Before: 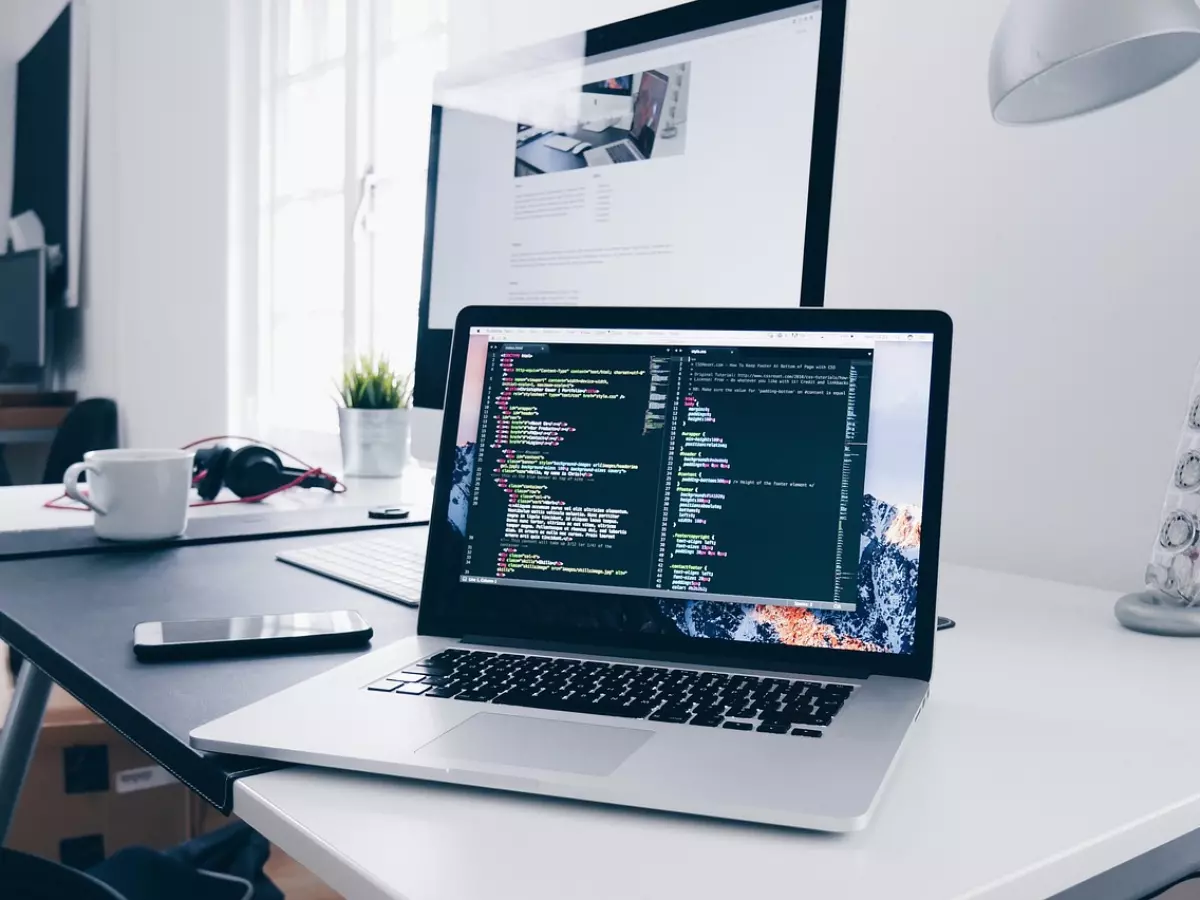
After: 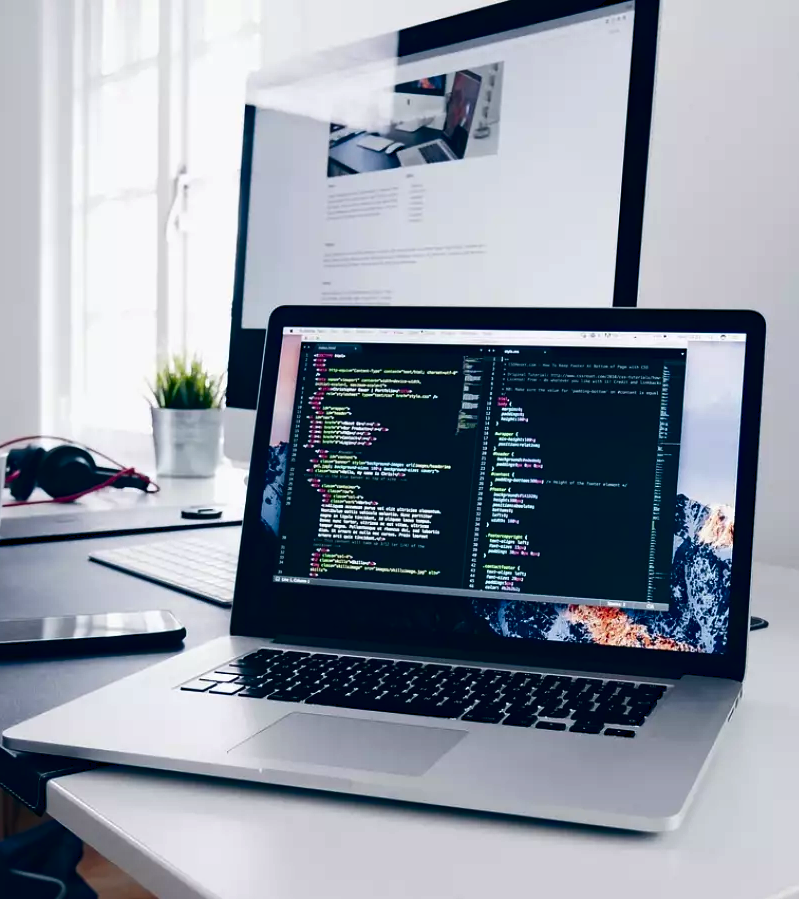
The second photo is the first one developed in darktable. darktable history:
crop and rotate: left 15.607%, right 17.804%
tone equalizer: edges refinement/feathering 500, mask exposure compensation -1.57 EV, preserve details no
haze removal: compatibility mode true, adaptive false
contrast brightness saturation: contrast 0.128, brightness -0.236, saturation 0.143
levels: black 3.79%
